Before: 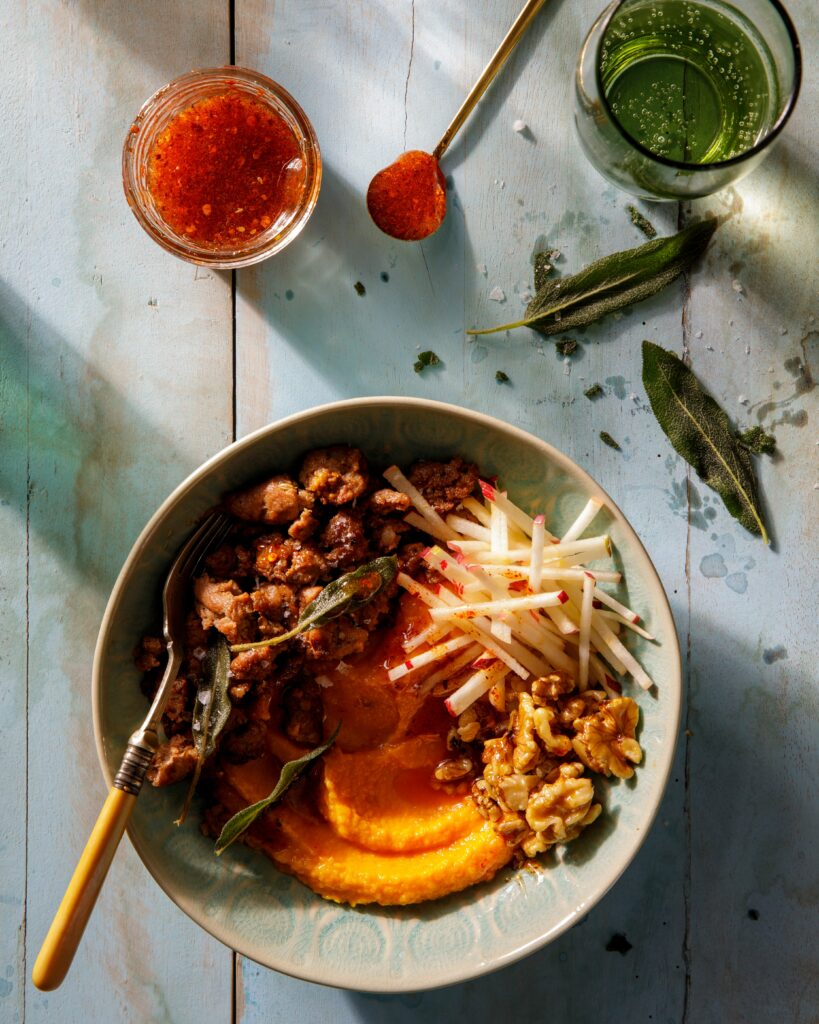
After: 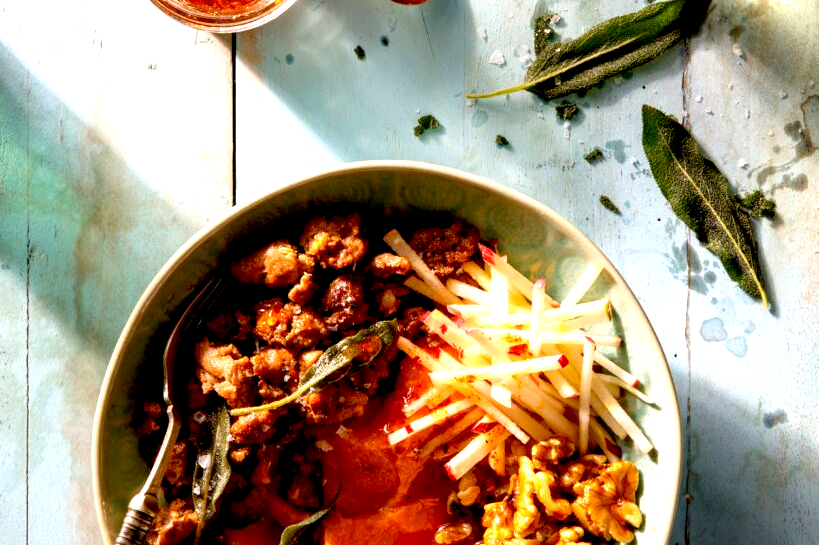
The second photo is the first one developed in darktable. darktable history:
crop and rotate: top 23.125%, bottom 23.584%
exposure: black level correction 0.011, exposure 1.086 EV, compensate exposure bias true, compensate highlight preservation false
